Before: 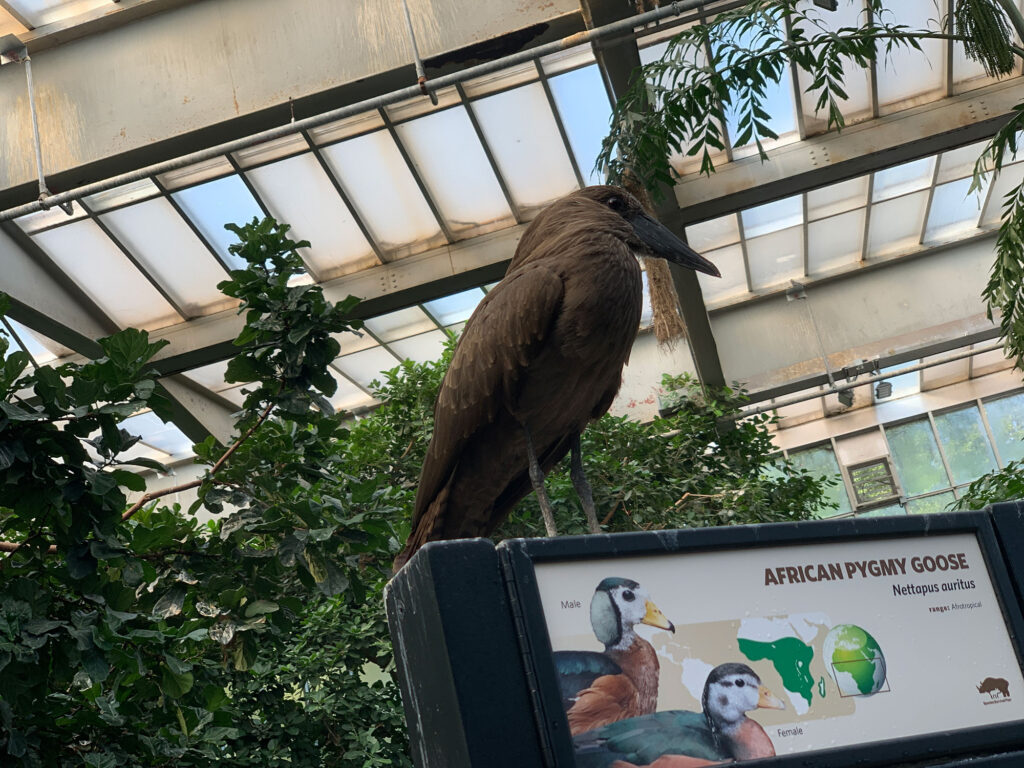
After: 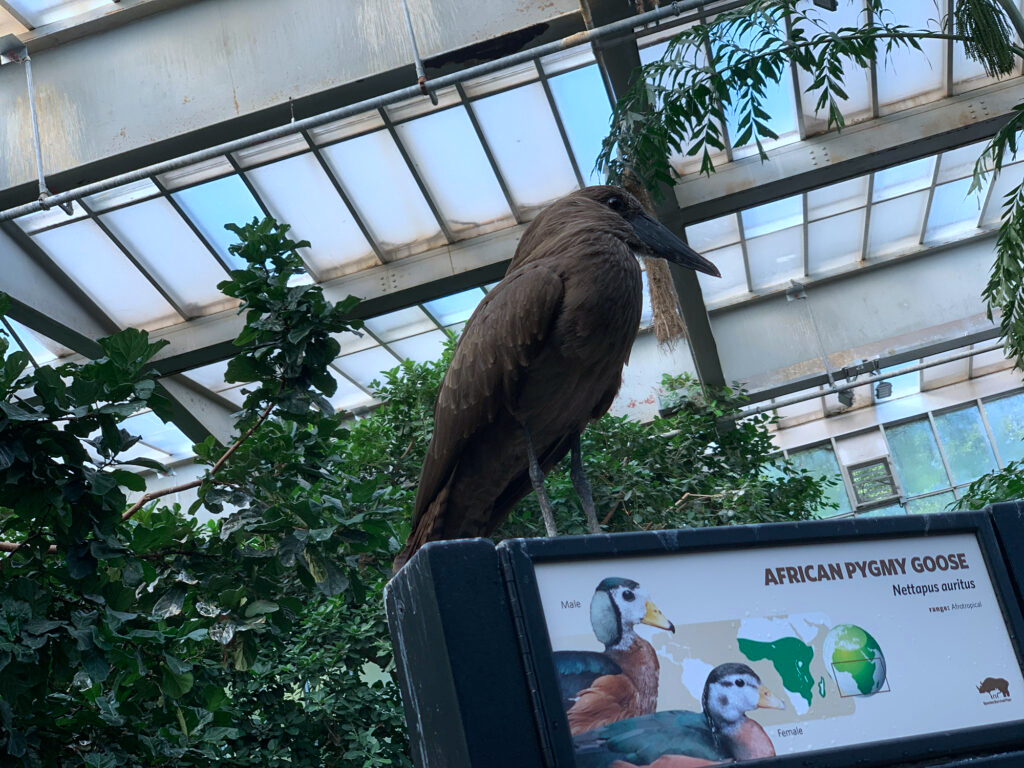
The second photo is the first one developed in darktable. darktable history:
color calibration: illuminant custom, x 0.388, y 0.387, temperature 3808.32 K
